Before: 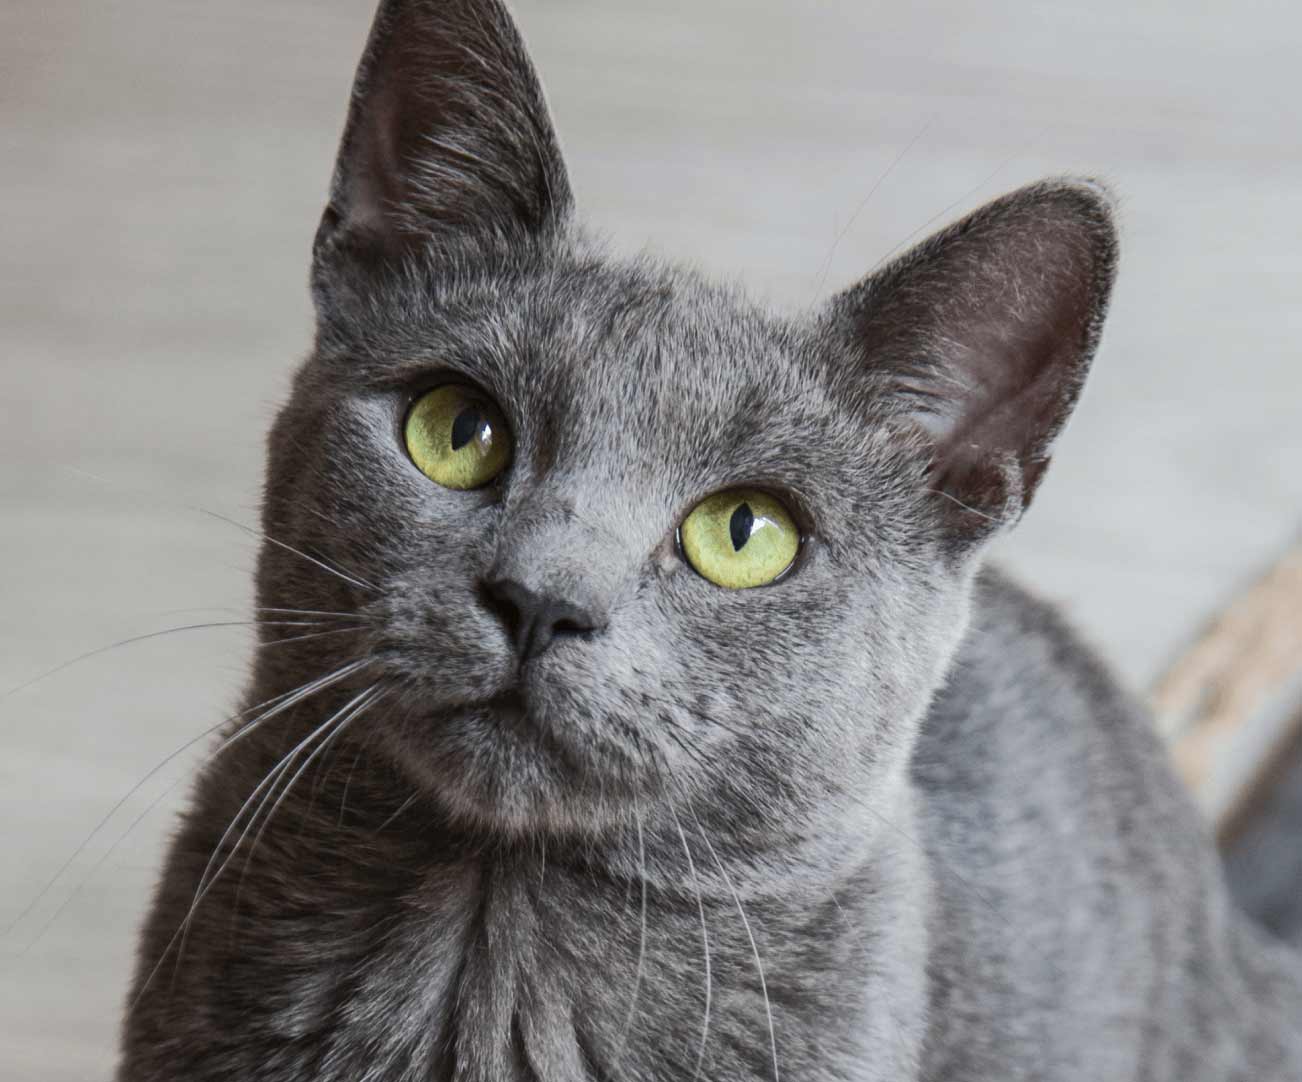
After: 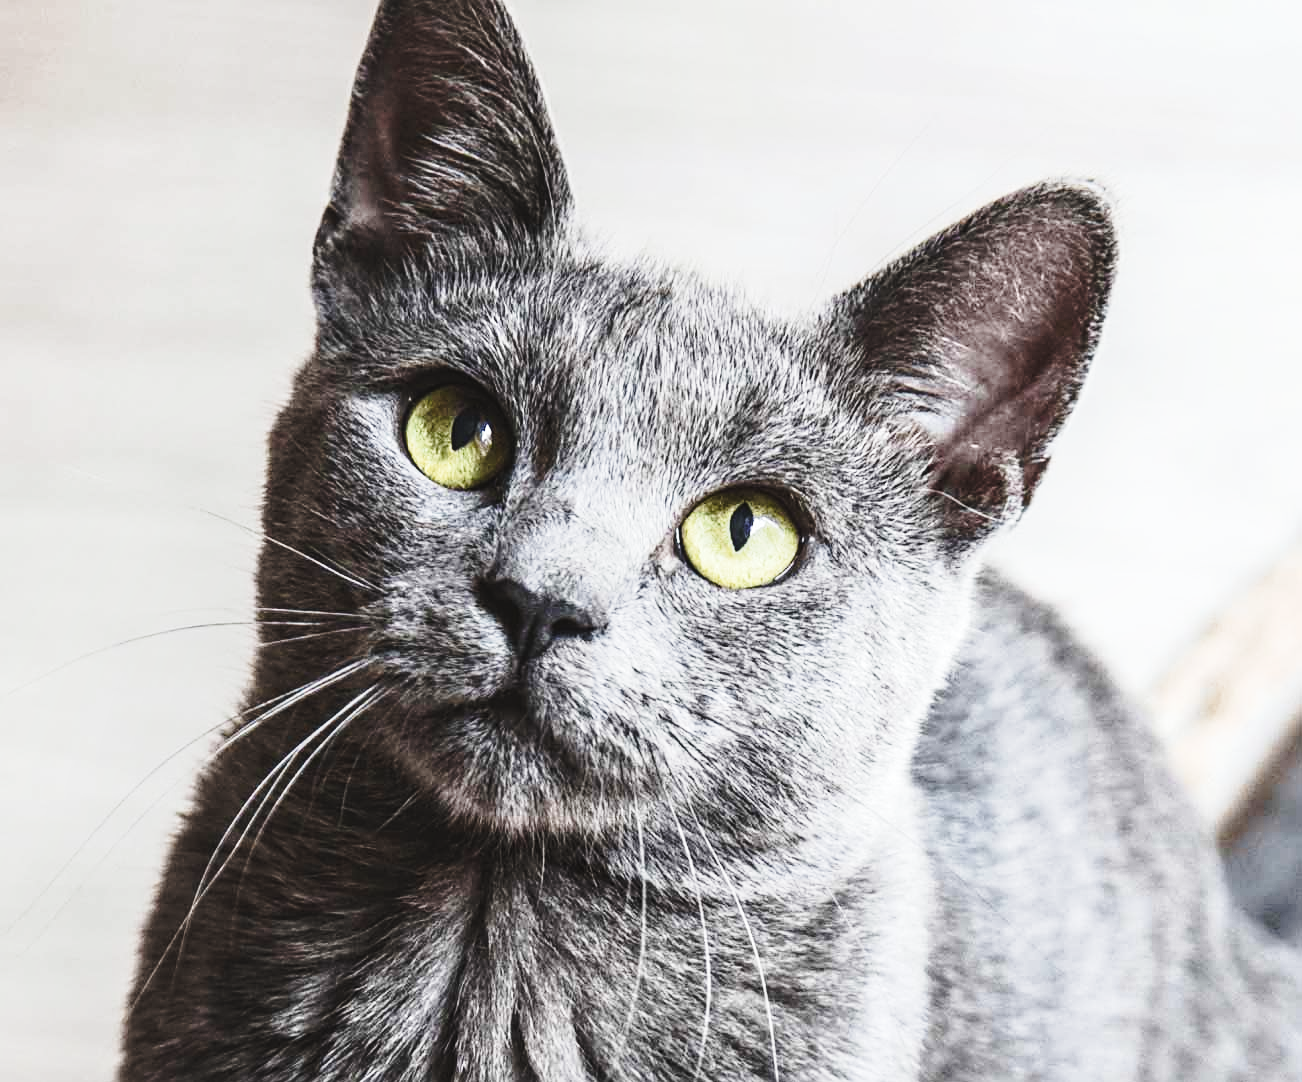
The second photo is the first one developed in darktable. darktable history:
sharpen: on, module defaults
local contrast: detail 110%
tone equalizer: -8 EV -0.75 EV, -7 EV -0.7 EV, -6 EV -0.6 EV, -5 EV -0.4 EV, -3 EV 0.4 EV, -2 EV 0.6 EV, -1 EV 0.7 EV, +0 EV 0.75 EV, edges refinement/feathering 500, mask exposure compensation -1.57 EV, preserve details no
base curve: curves: ch0 [(0, 0) (0.028, 0.03) (0.121, 0.232) (0.46, 0.748) (0.859, 0.968) (1, 1)], preserve colors none
